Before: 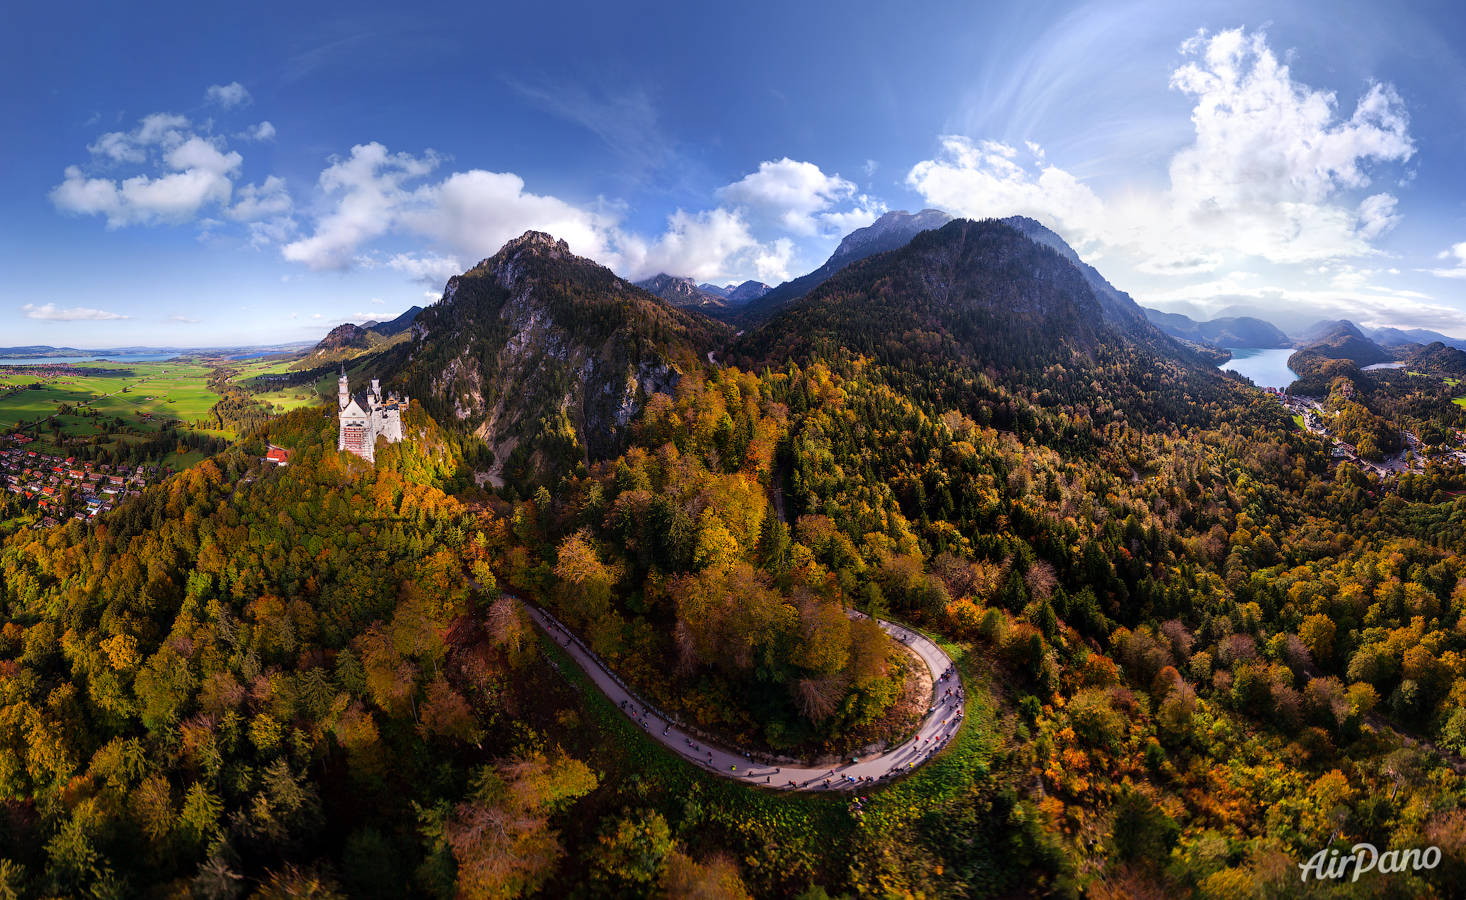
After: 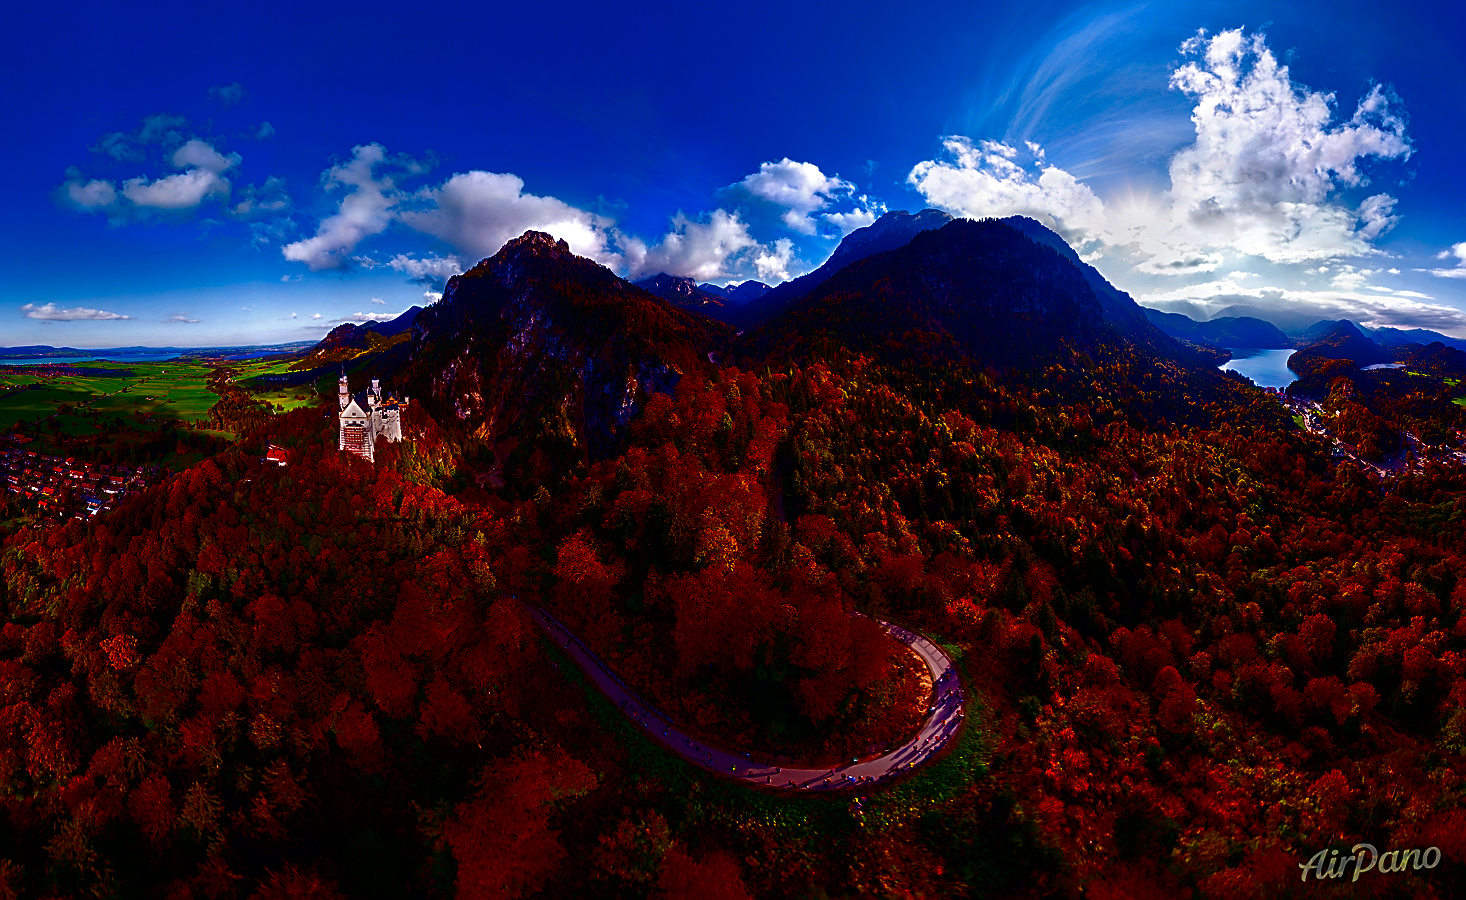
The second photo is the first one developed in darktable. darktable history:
sharpen: amount 0.55
color balance: output saturation 110%
contrast brightness saturation: brightness -1, saturation 1
